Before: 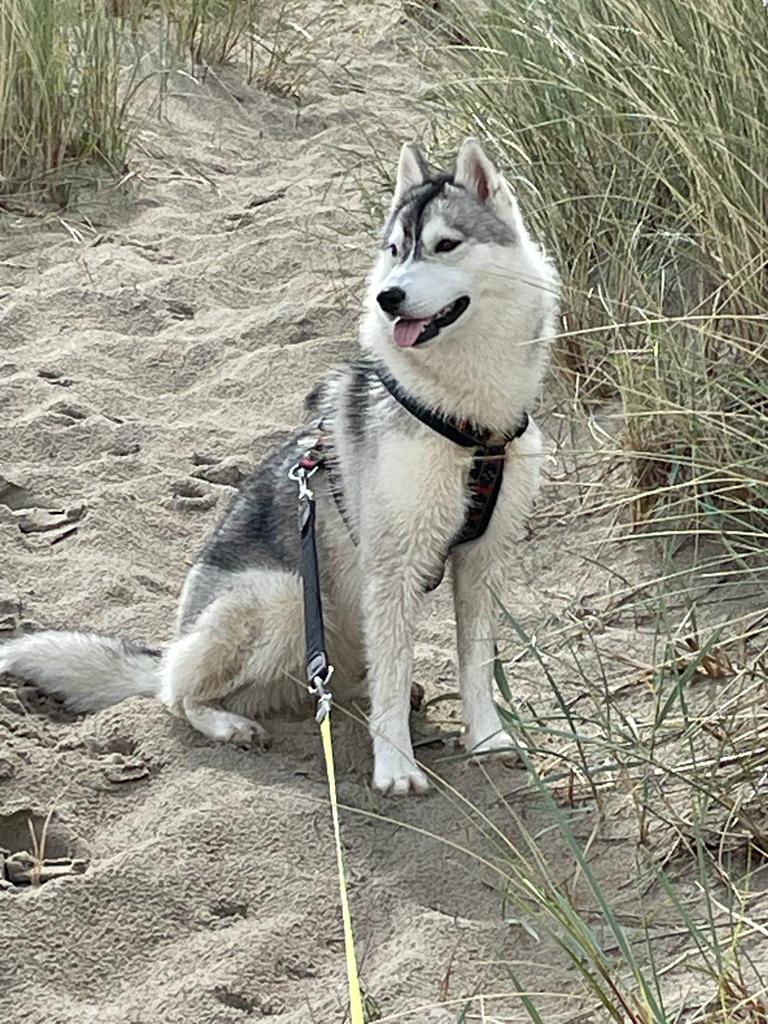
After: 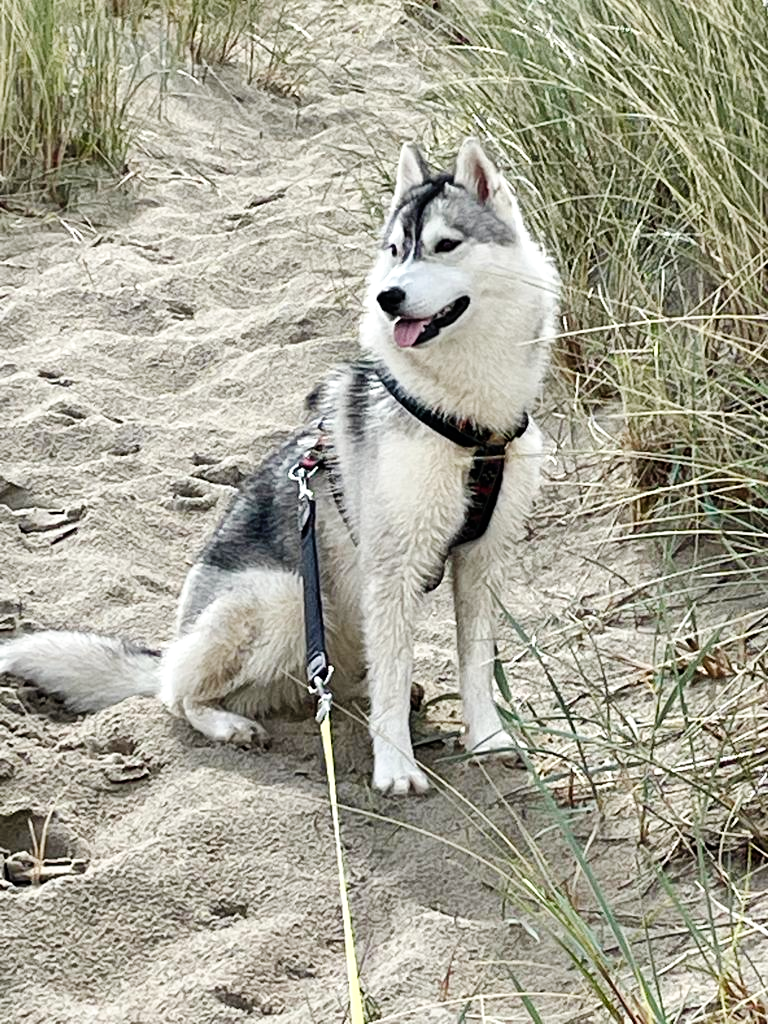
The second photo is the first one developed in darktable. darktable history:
local contrast: mode bilateral grid, contrast 20, coarseness 50, detail 120%, midtone range 0.2
tone curve: curves: ch0 [(0, 0) (0.003, 0.004) (0.011, 0.006) (0.025, 0.011) (0.044, 0.017) (0.069, 0.029) (0.1, 0.047) (0.136, 0.07) (0.177, 0.121) (0.224, 0.182) (0.277, 0.257) (0.335, 0.342) (0.399, 0.432) (0.468, 0.526) (0.543, 0.621) (0.623, 0.711) (0.709, 0.792) (0.801, 0.87) (0.898, 0.951) (1, 1)], preserve colors none
